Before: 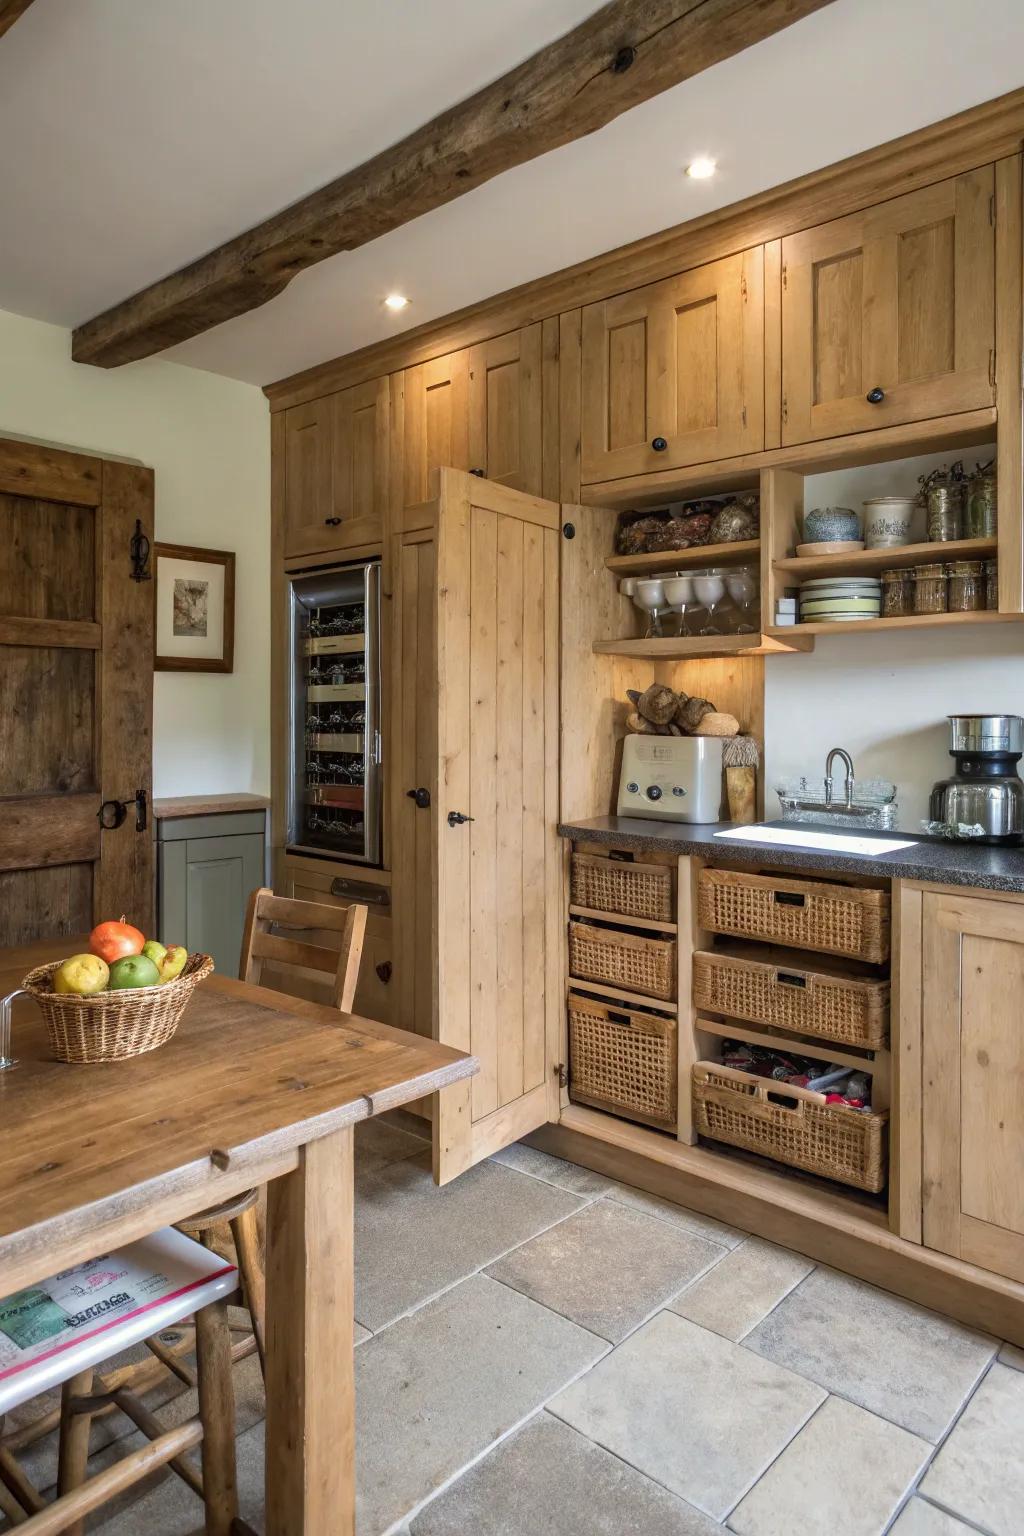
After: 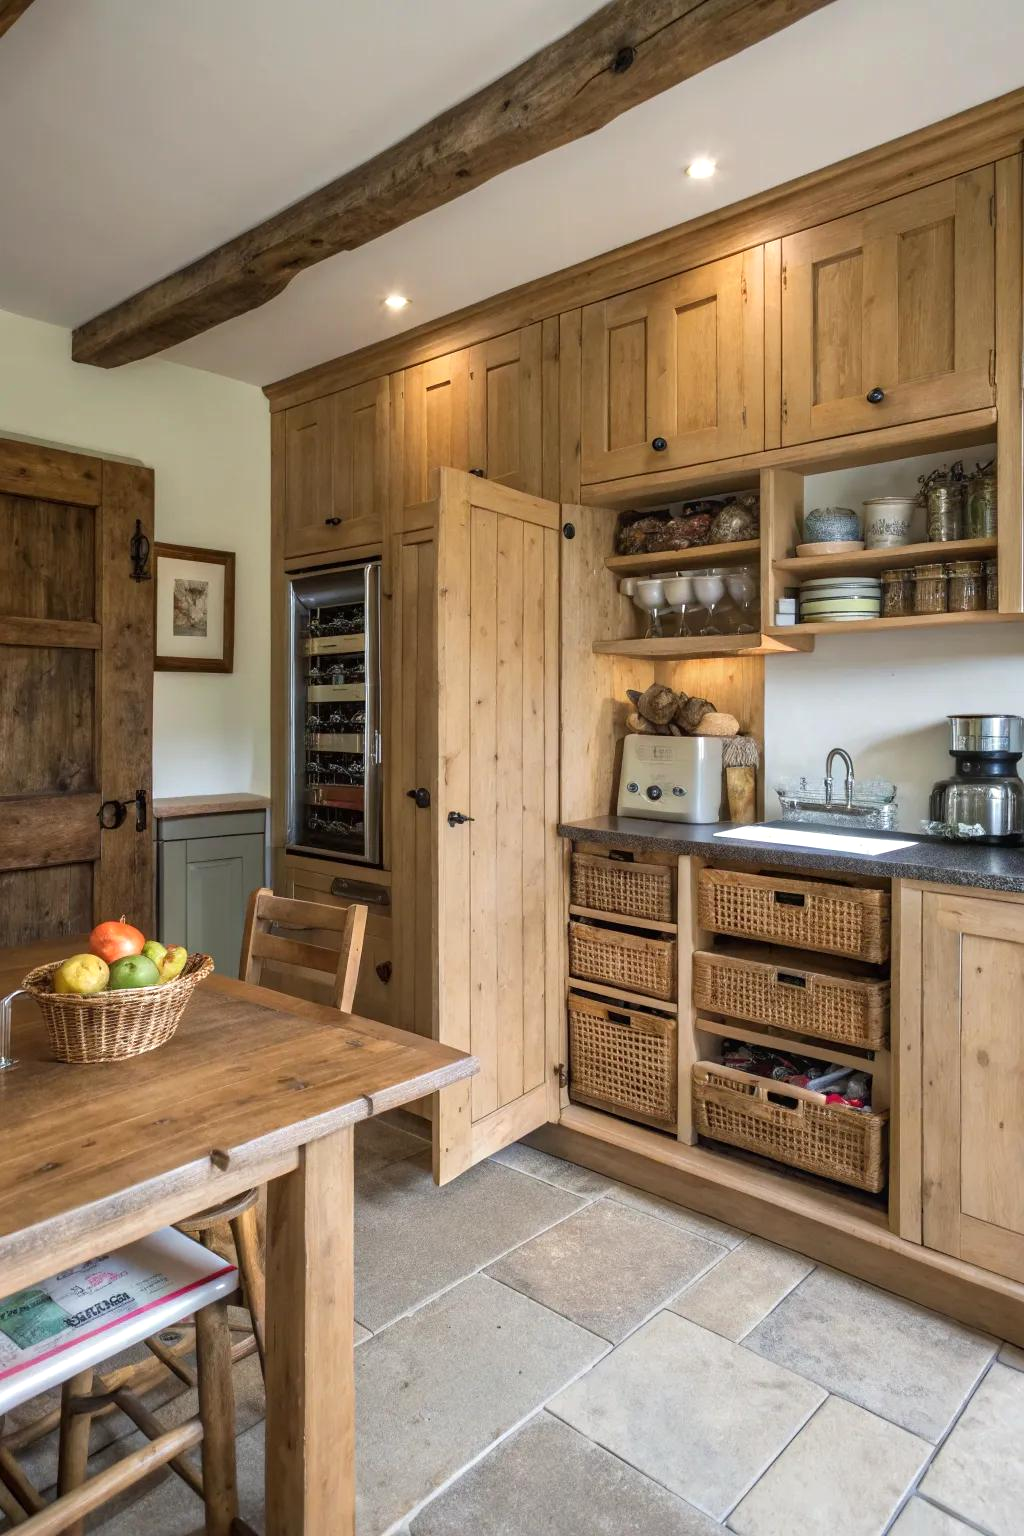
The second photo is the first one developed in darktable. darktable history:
exposure: exposure 0.128 EV, compensate exposure bias true, compensate highlight preservation false
